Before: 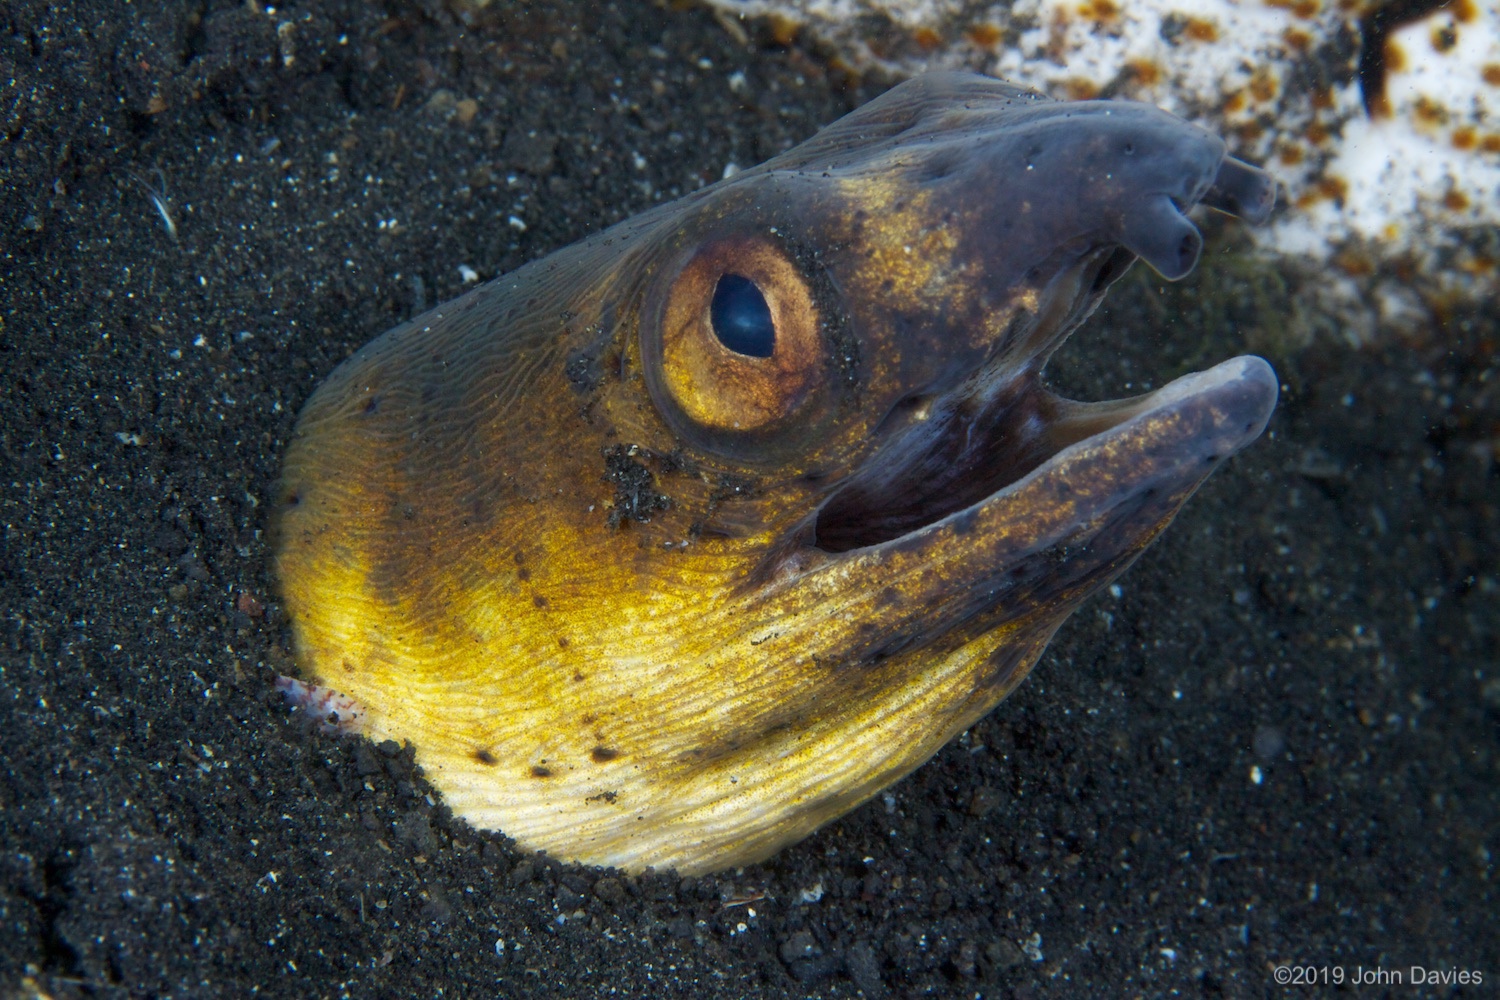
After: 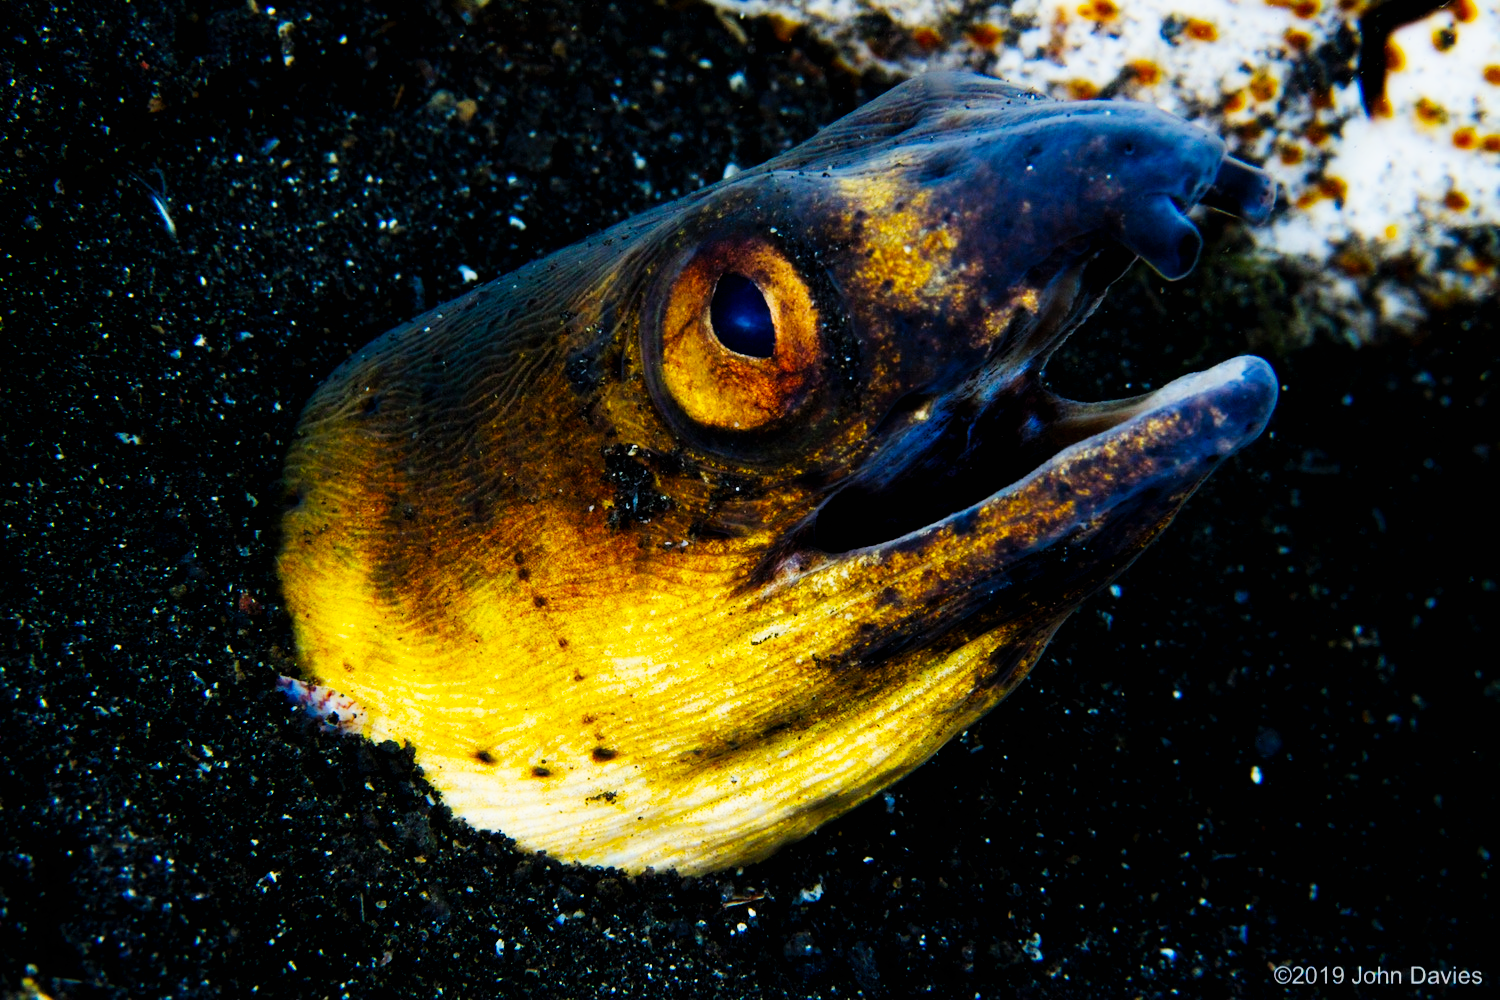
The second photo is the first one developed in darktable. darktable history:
filmic rgb: black relative exposure -7.75 EV, white relative exposure 4.4 EV, threshold 3 EV, hardness 3.76, latitude 38.11%, contrast 0.966, highlights saturation mix 10%, shadows ↔ highlights balance 4.59%, color science v4 (2020), enable highlight reconstruction true
tone curve: curves: ch0 [(0, 0) (0.003, 0.002) (0.011, 0.002) (0.025, 0.002) (0.044, 0.002) (0.069, 0.002) (0.1, 0.003) (0.136, 0.008) (0.177, 0.03) (0.224, 0.058) (0.277, 0.139) (0.335, 0.233) (0.399, 0.363) (0.468, 0.506) (0.543, 0.649) (0.623, 0.781) (0.709, 0.88) (0.801, 0.956) (0.898, 0.994) (1, 1)], preserve colors none
